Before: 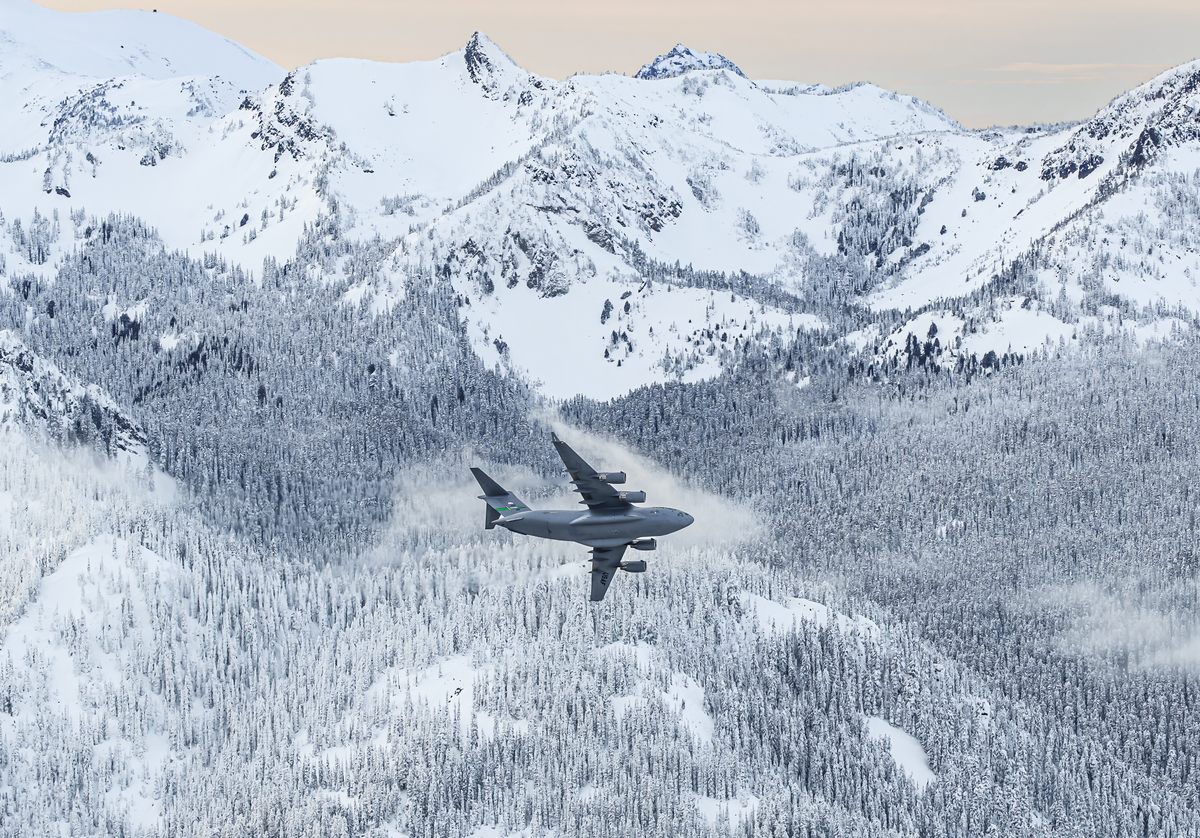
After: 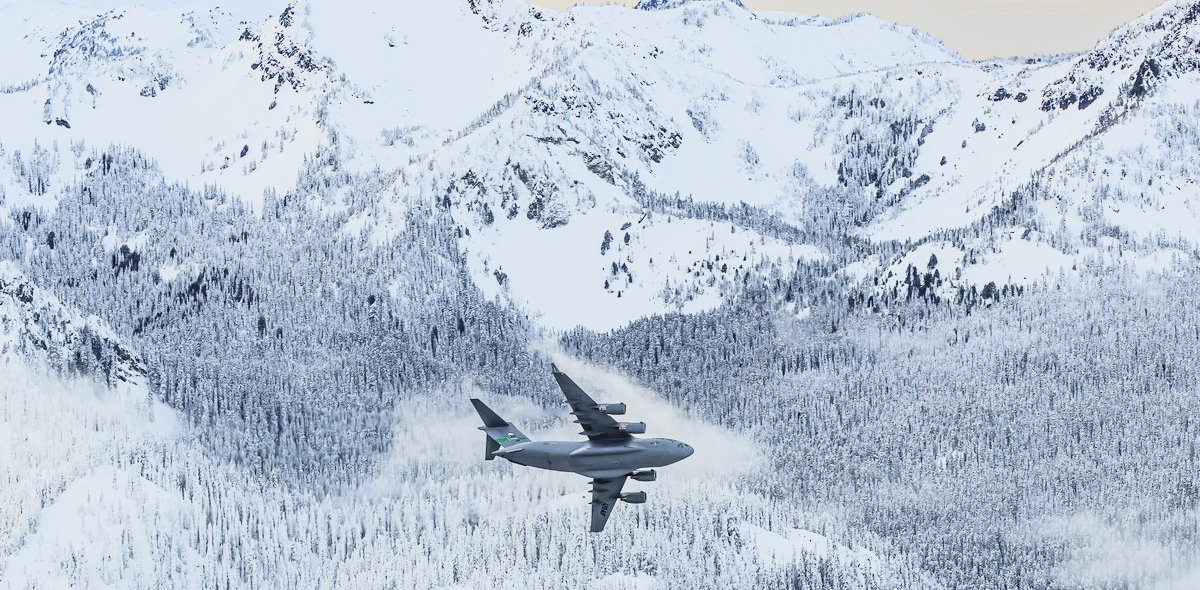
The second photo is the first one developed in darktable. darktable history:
tone curve: curves: ch0 [(0, 0.022) (0.114, 0.096) (0.282, 0.299) (0.456, 0.51) (0.613, 0.693) (0.786, 0.843) (0.999, 0.949)]; ch1 [(0, 0) (0.384, 0.365) (0.463, 0.447) (0.486, 0.474) (0.503, 0.5) (0.535, 0.522) (0.555, 0.546) (0.593, 0.599) (0.755, 0.793) (1, 1)]; ch2 [(0, 0) (0.369, 0.375) (0.449, 0.434) (0.501, 0.5) (0.528, 0.517) (0.561, 0.57) (0.612, 0.631) (0.668, 0.659) (1, 1)], color space Lab, linked channels, preserve colors none
crop and rotate: top 8.245%, bottom 21.242%
